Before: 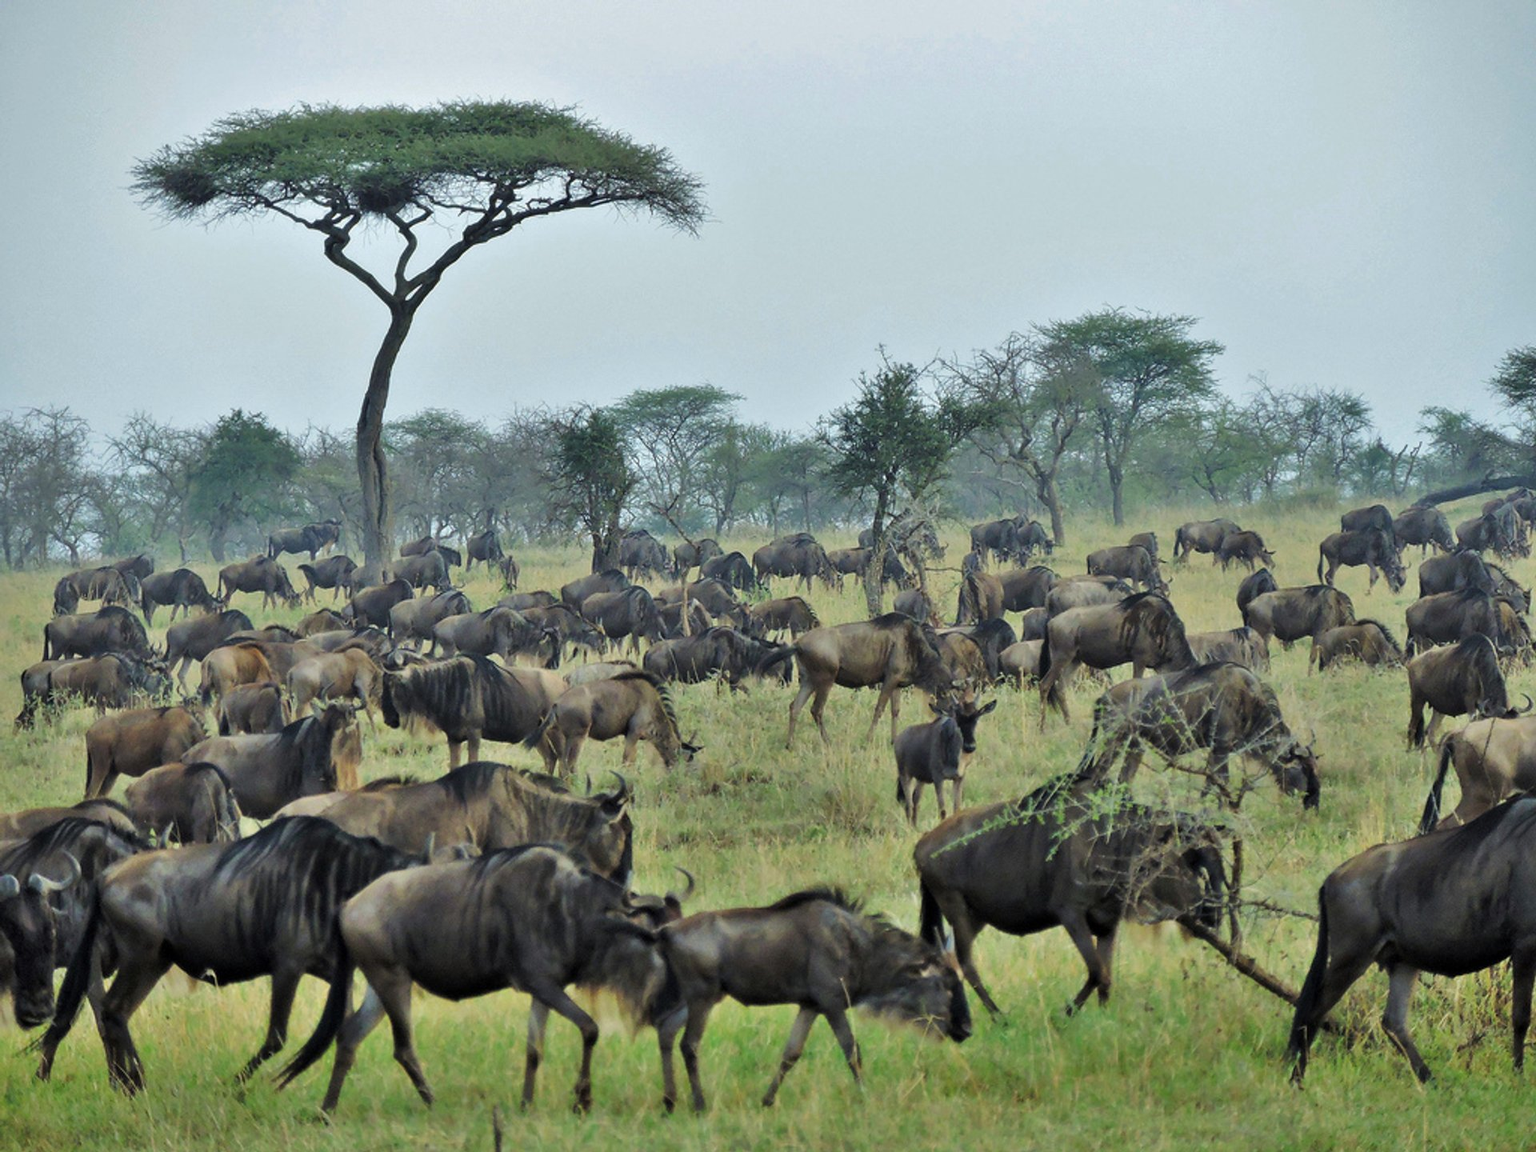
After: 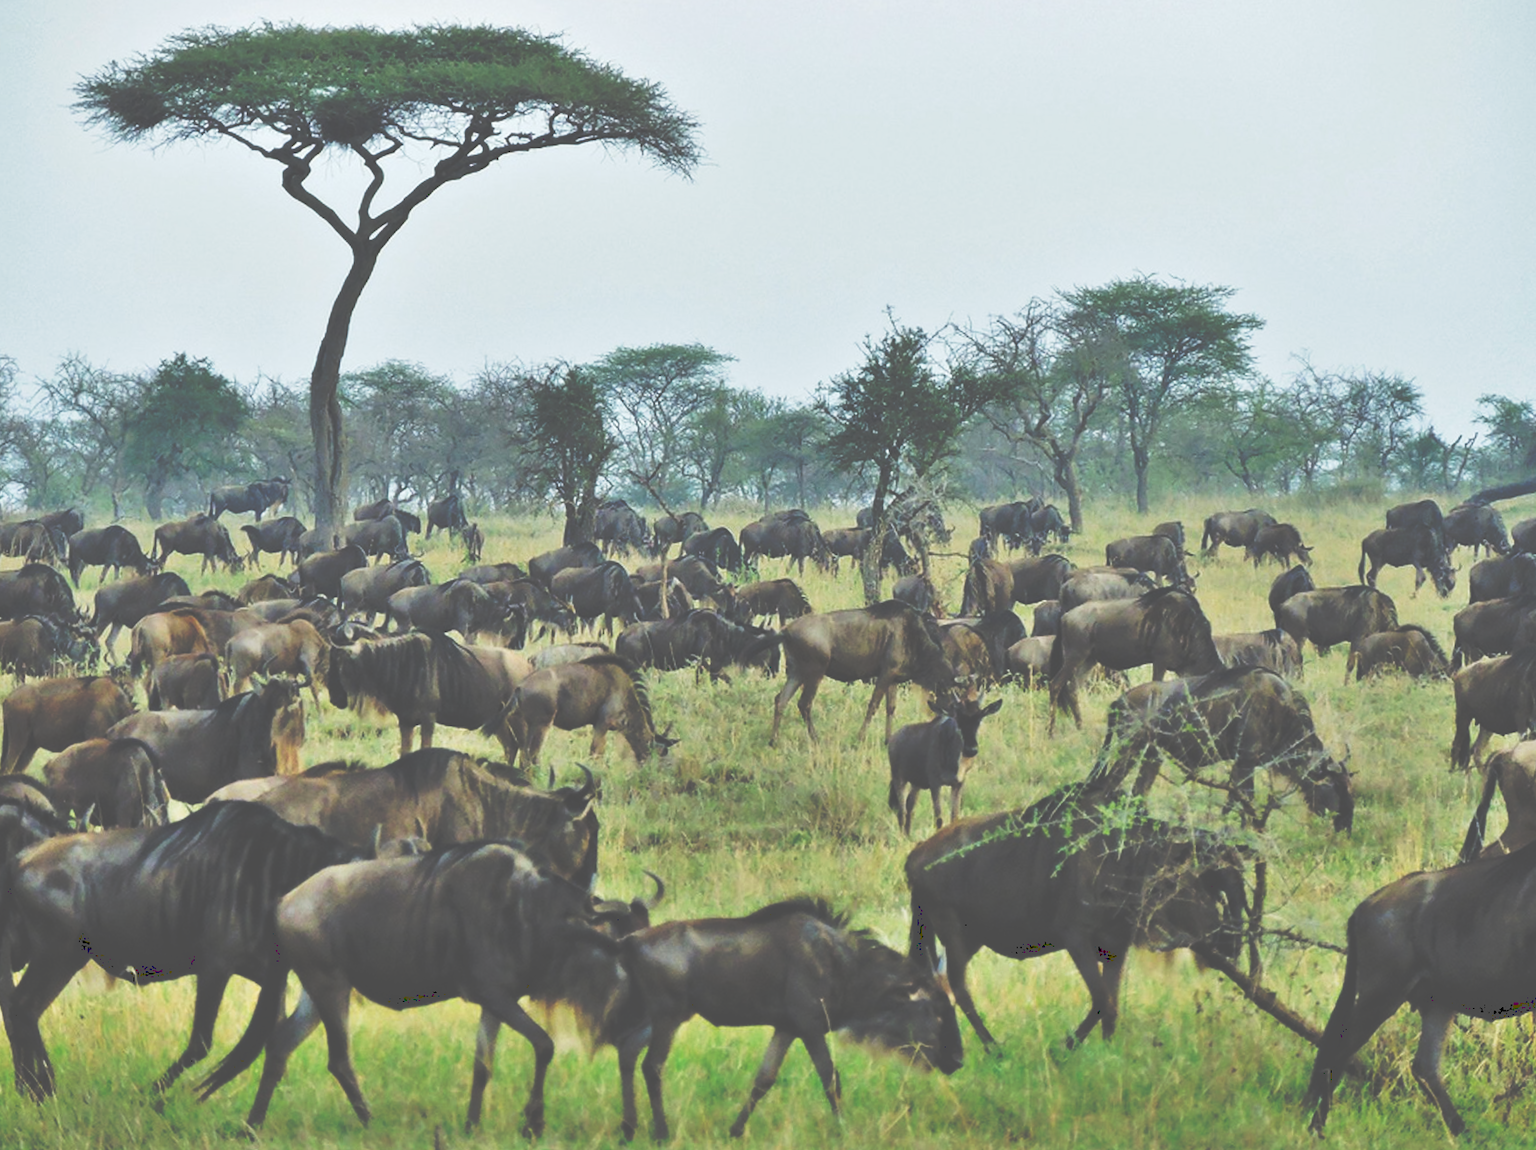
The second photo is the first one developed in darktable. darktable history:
tone curve: curves: ch0 [(0, 0) (0.003, 0.319) (0.011, 0.319) (0.025, 0.323) (0.044, 0.323) (0.069, 0.327) (0.1, 0.33) (0.136, 0.338) (0.177, 0.348) (0.224, 0.361) (0.277, 0.374) (0.335, 0.398) (0.399, 0.444) (0.468, 0.516) (0.543, 0.595) (0.623, 0.694) (0.709, 0.793) (0.801, 0.883) (0.898, 0.942) (1, 1)], preserve colors none
crop and rotate: angle -1.94°, left 3.122%, top 4.089%, right 1.564%, bottom 0.687%
